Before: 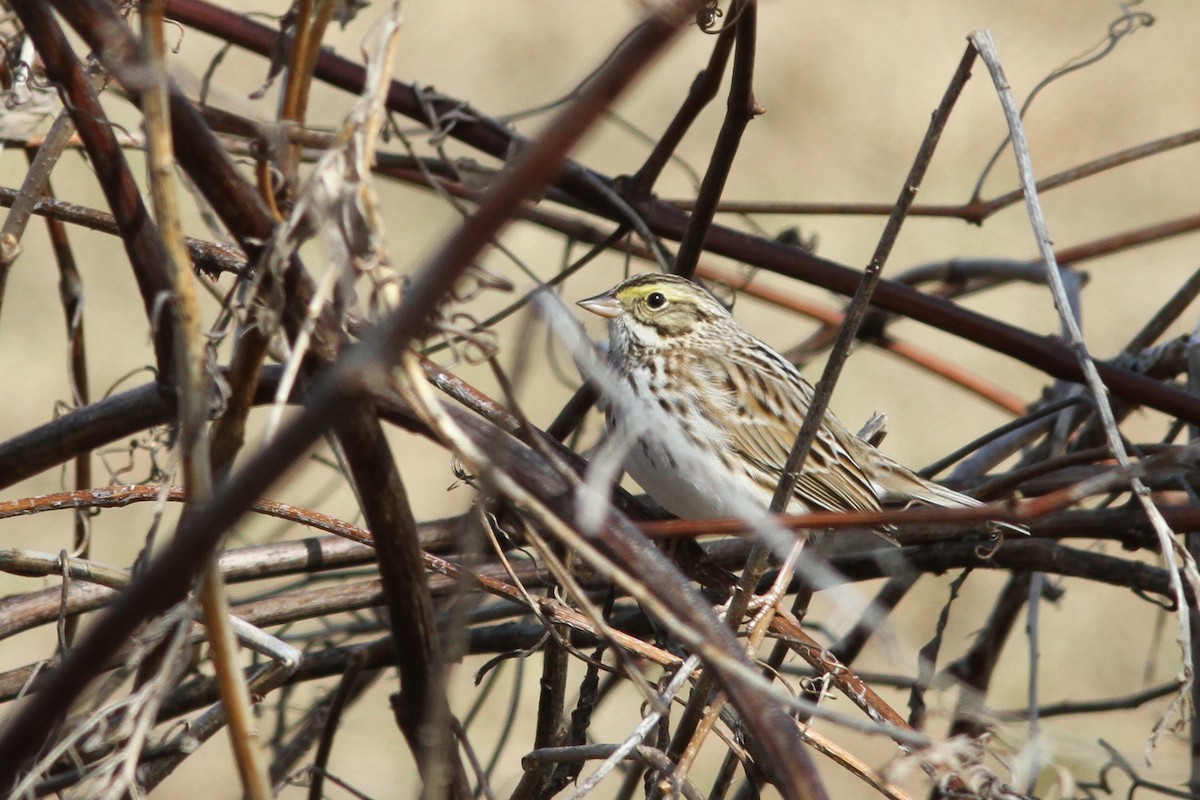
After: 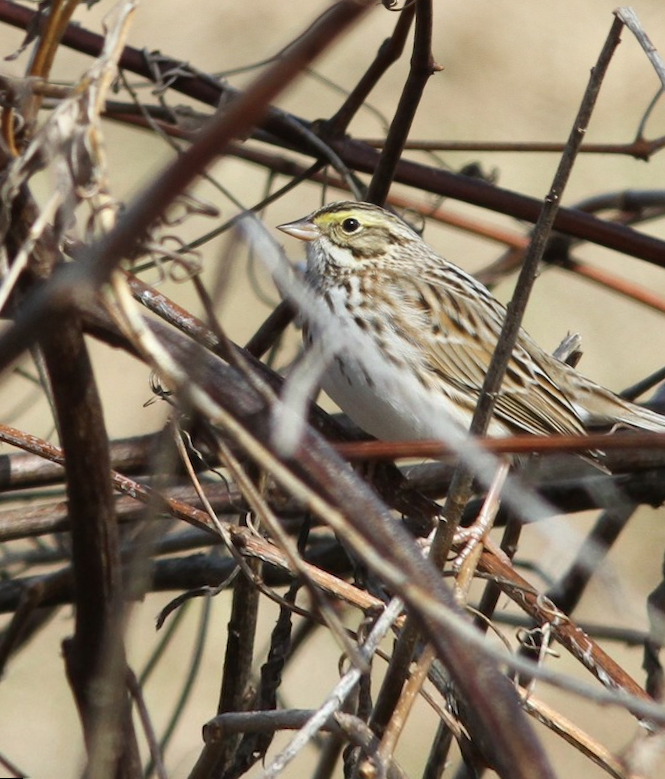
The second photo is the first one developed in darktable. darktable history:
rotate and perspective: rotation 0.72°, lens shift (vertical) -0.352, lens shift (horizontal) -0.051, crop left 0.152, crop right 0.859, crop top 0.019, crop bottom 0.964
crop and rotate: left 17.732%, right 15.423%
